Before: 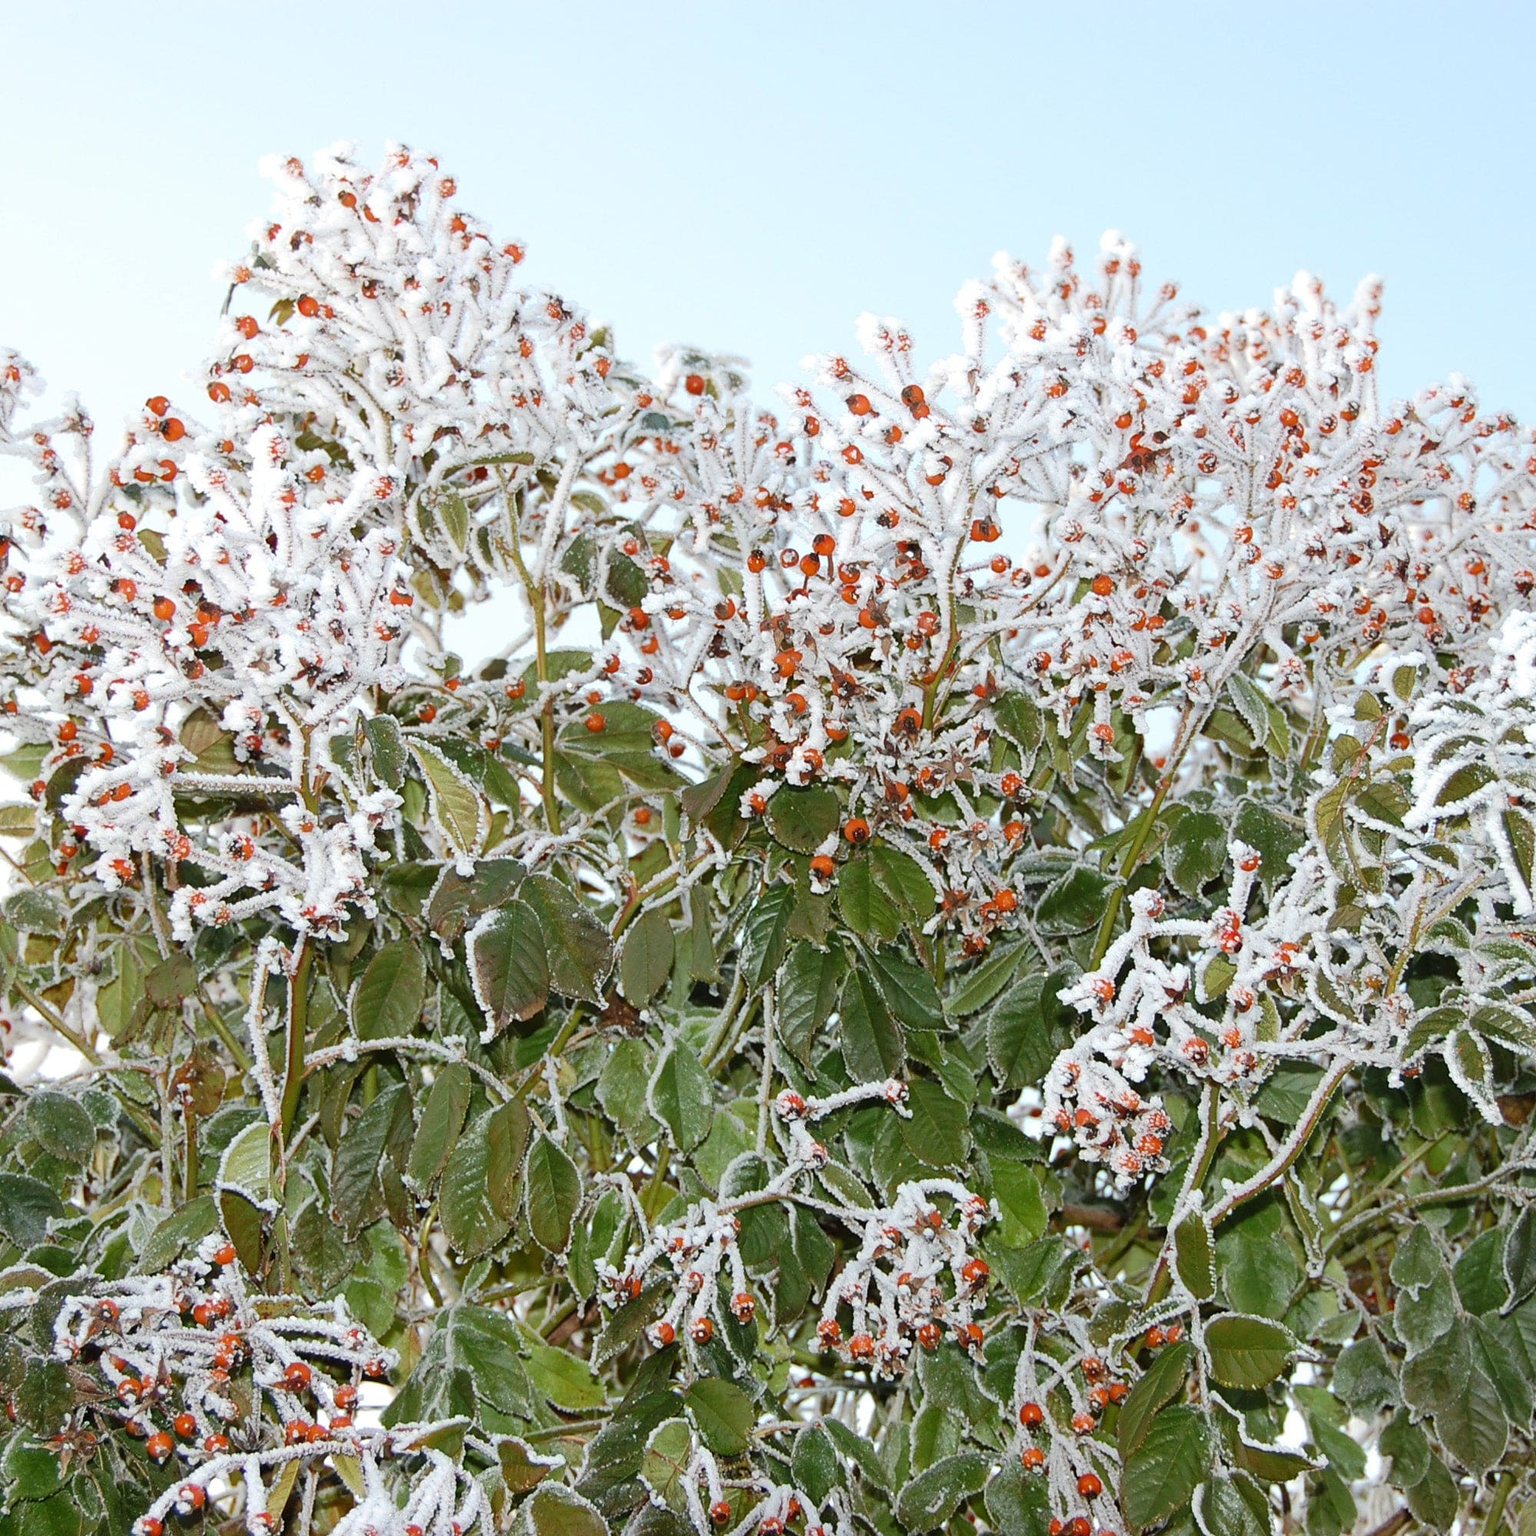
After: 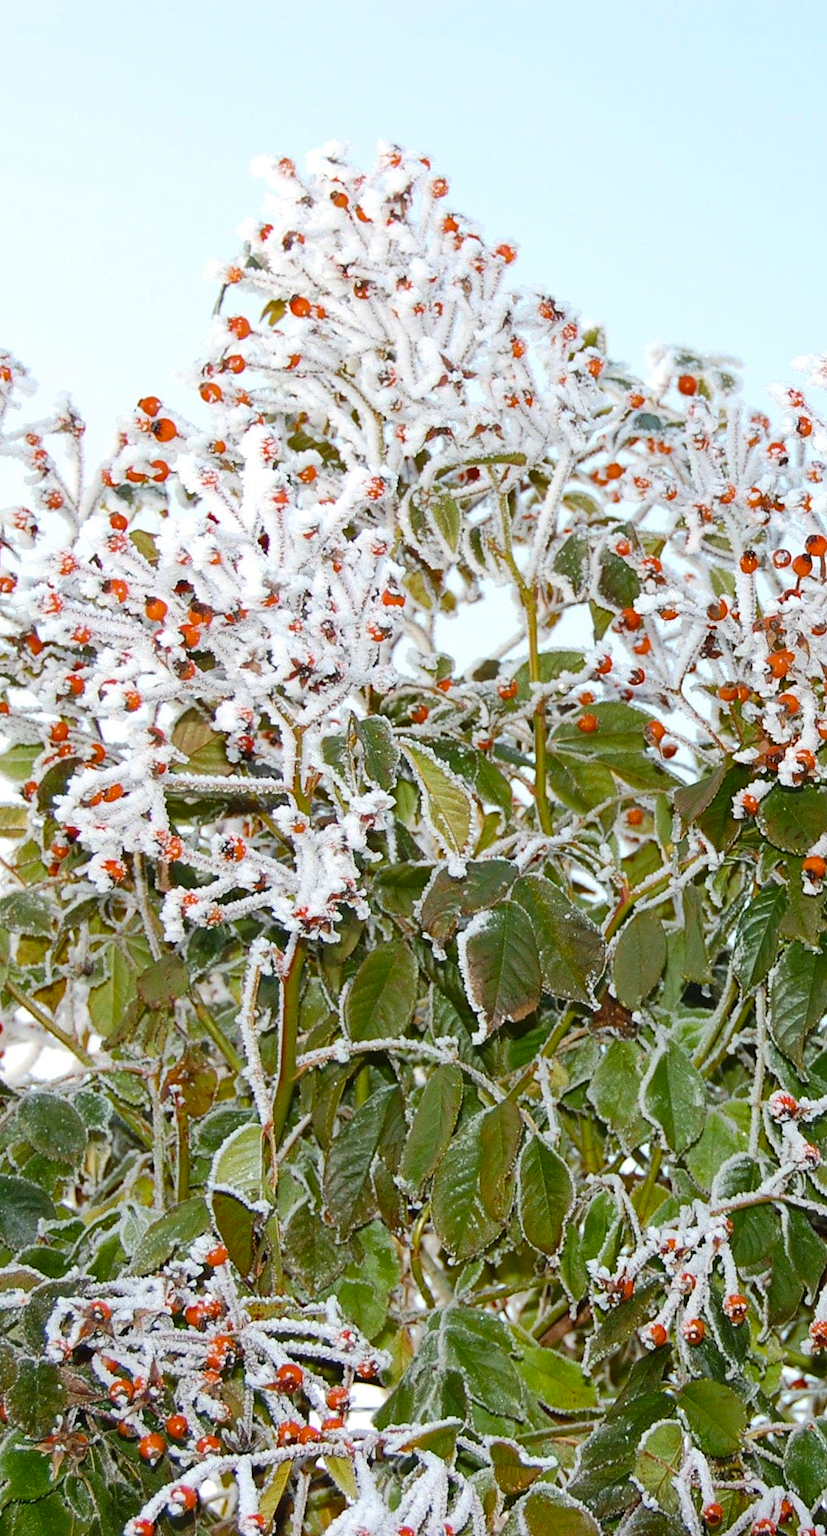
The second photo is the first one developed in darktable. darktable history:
color balance rgb: perceptual saturation grading › global saturation 20%, global vibrance 20%
crop: left 0.587%, right 45.588%, bottom 0.086%
